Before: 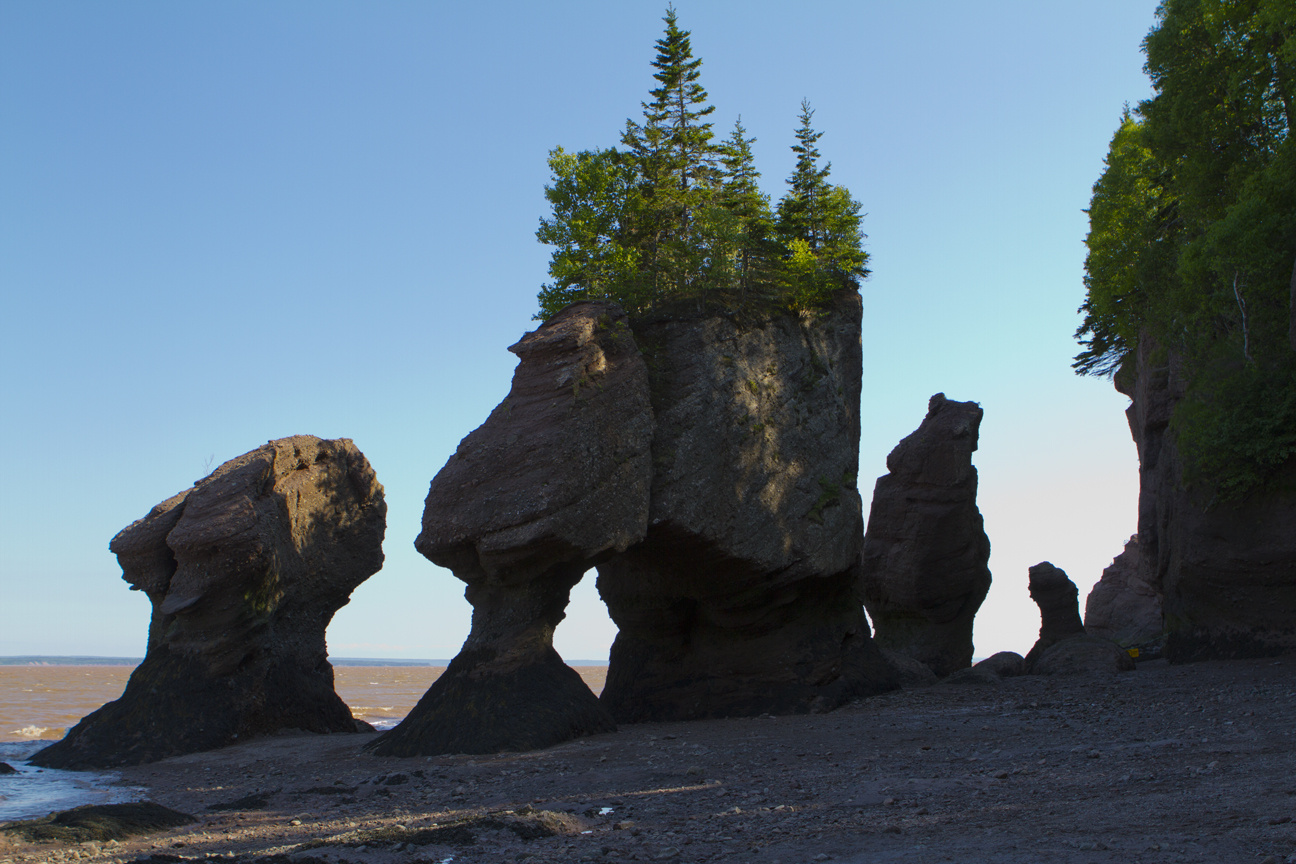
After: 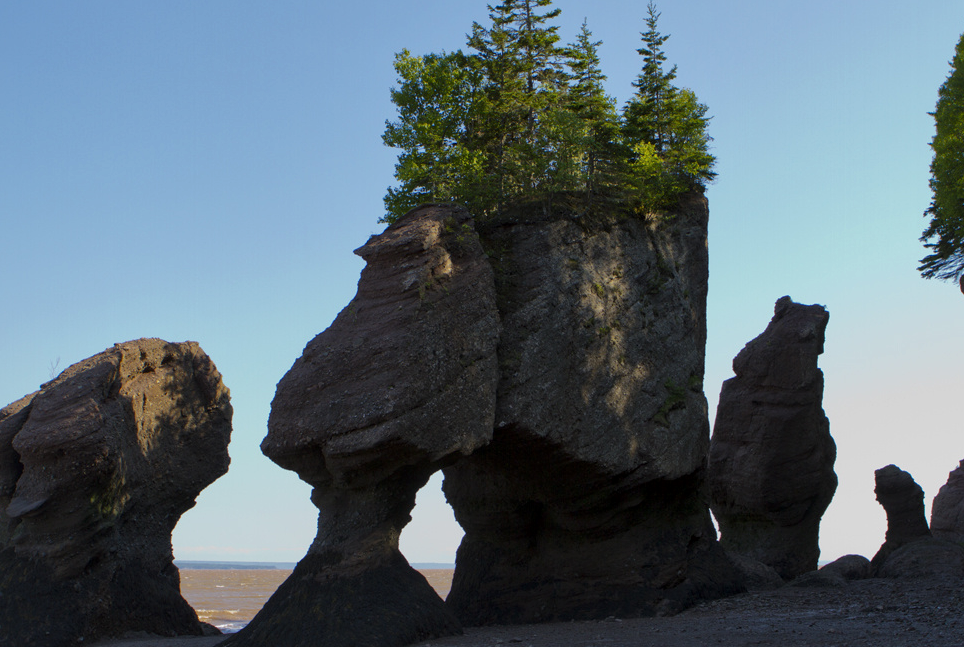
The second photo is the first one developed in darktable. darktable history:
local contrast: mode bilateral grid, contrast 19, coarseness 50, detail 132%, midtone range 0.2
crop and rotate: left 11.916%, top 11.332%, right 13.64%, bottom 13.753%
exposure: exposure -0.154 EV, compensate highlight preservation false
